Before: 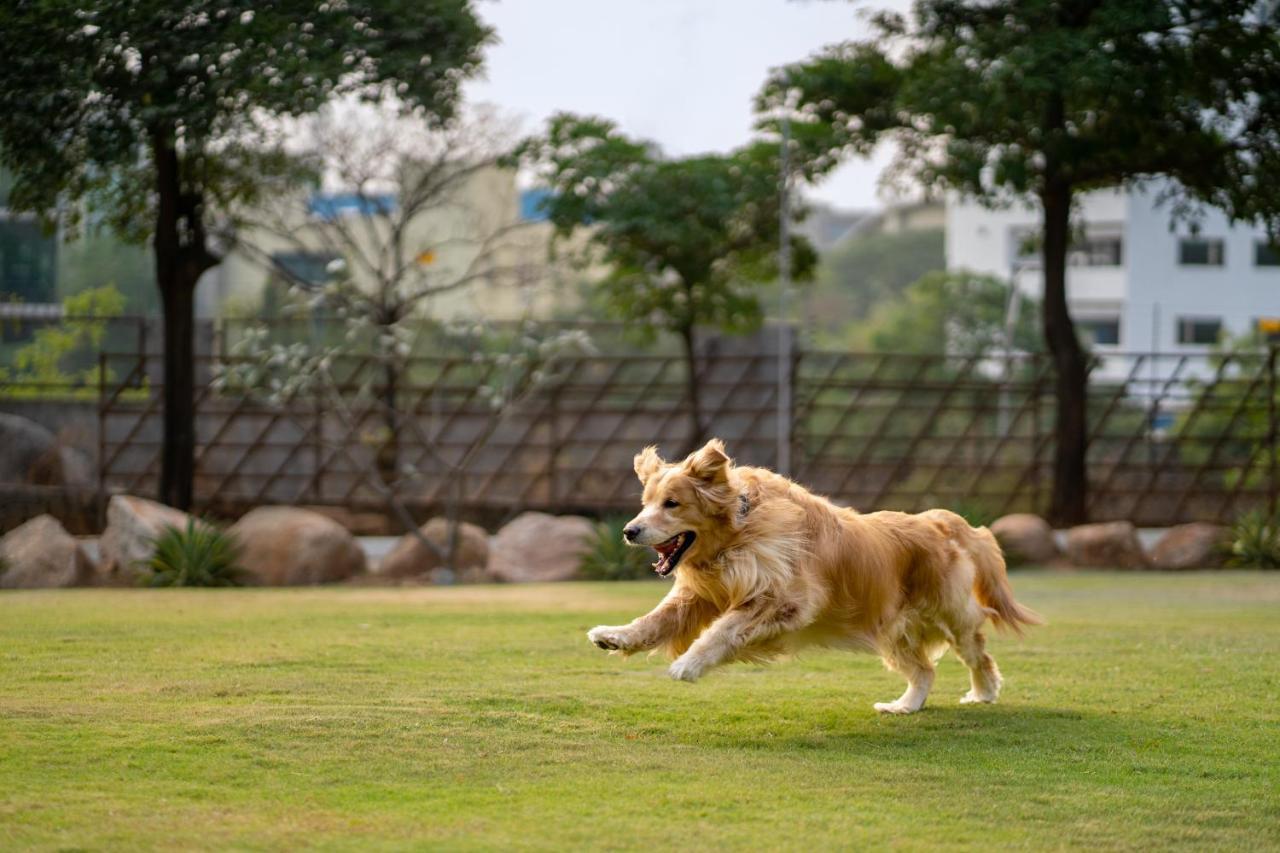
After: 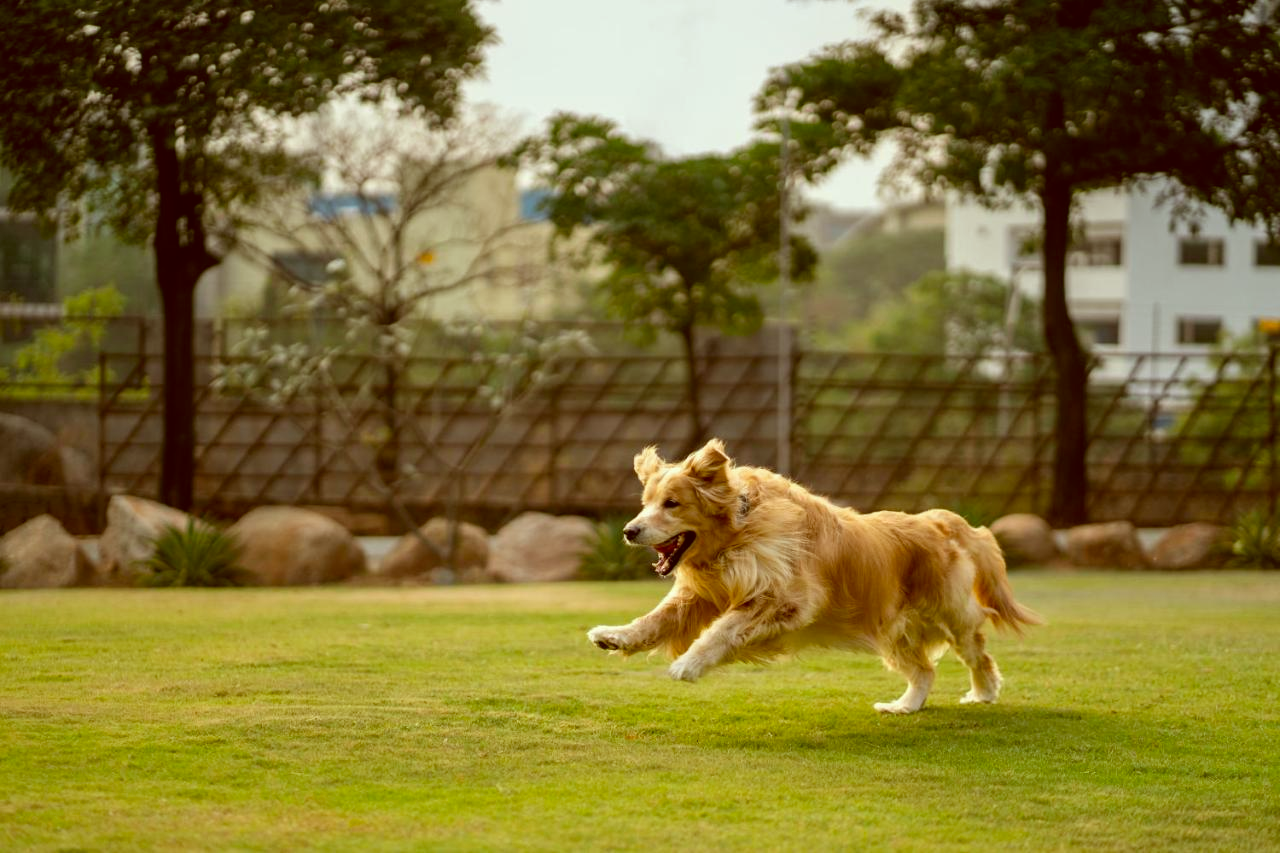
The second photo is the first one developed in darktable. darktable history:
base curve: curves: ch0 [(0, 0) (0.297, 0.298) (1, 1)], preserve colors none
color correction: highlights a* -5.94, highlights b* 9.57, shadows a* 10.68, shadows b* 23.48
